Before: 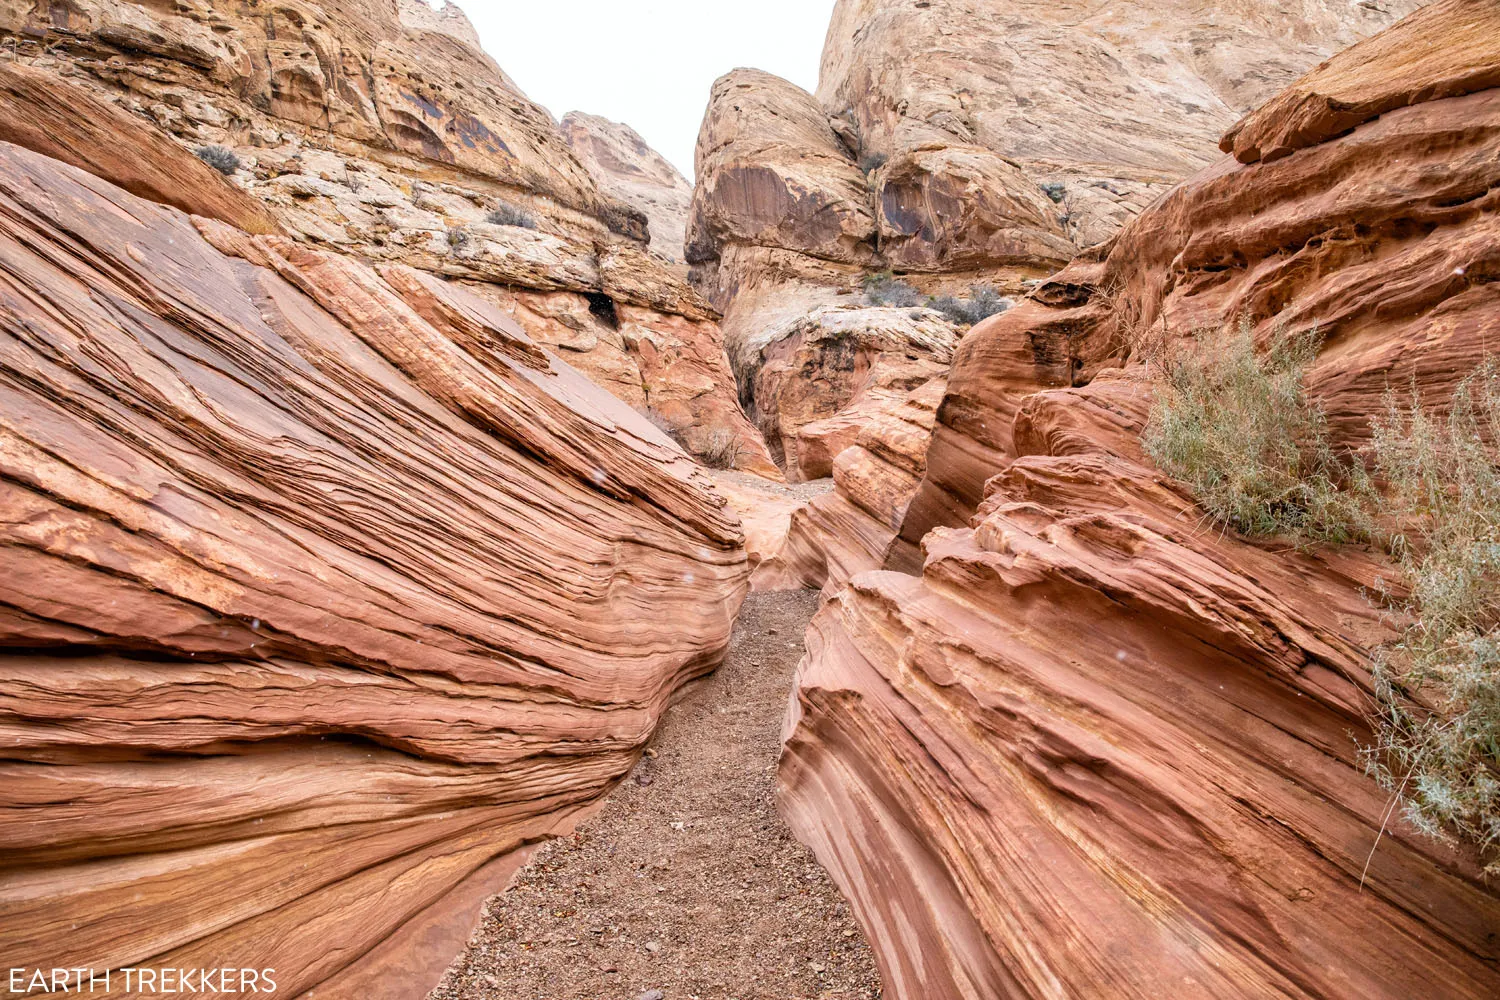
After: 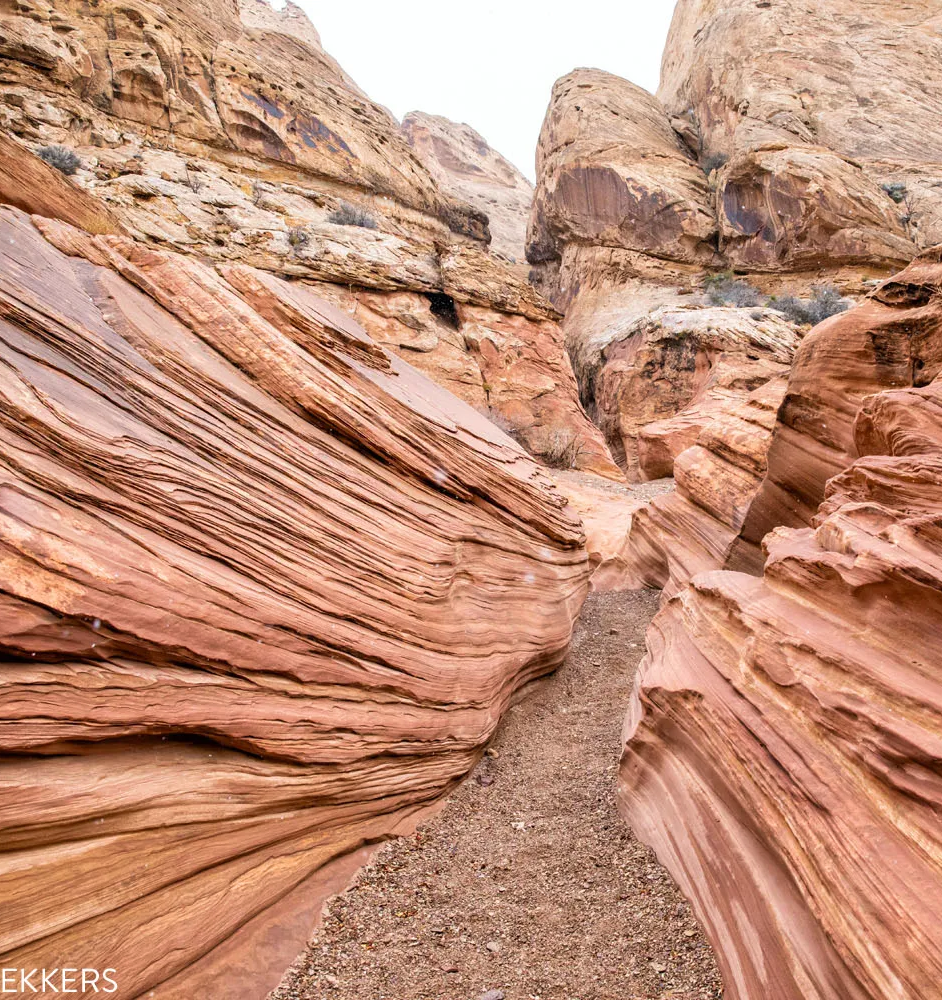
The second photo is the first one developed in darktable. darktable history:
crop: left 10.644%, right 26.528%
velvia: strength 9.25%
